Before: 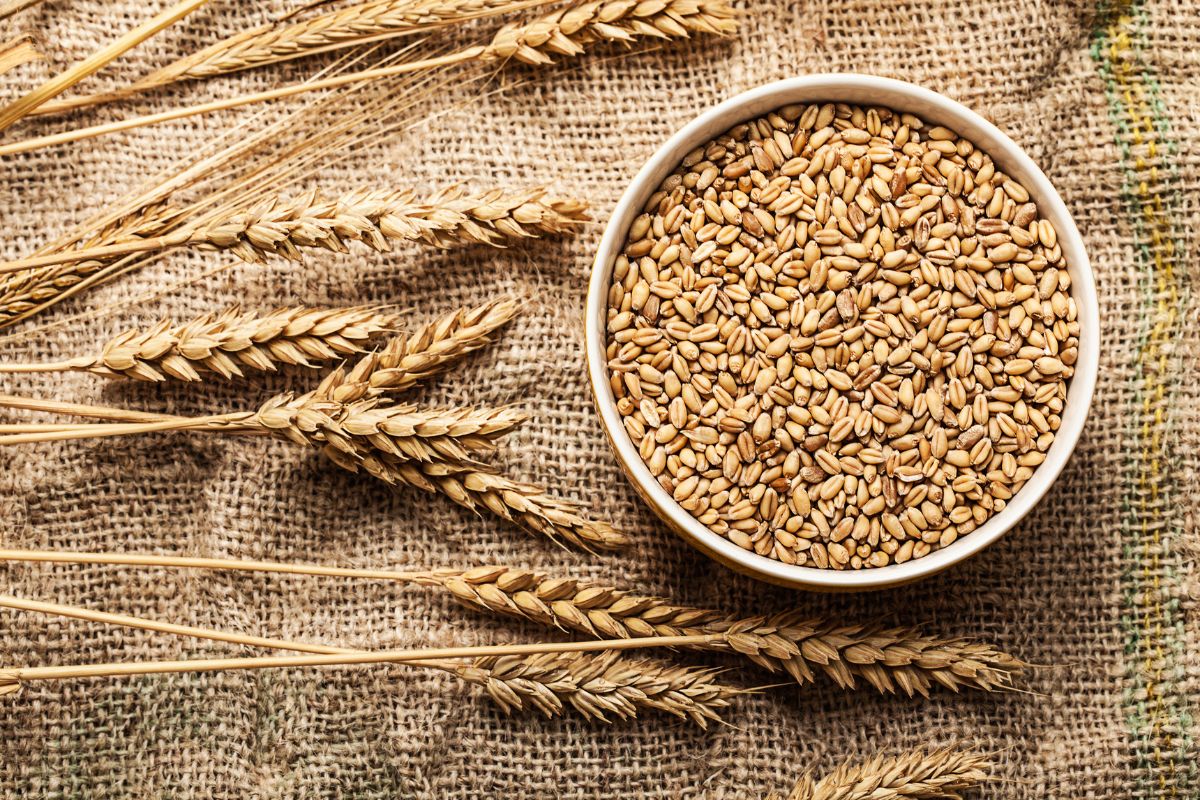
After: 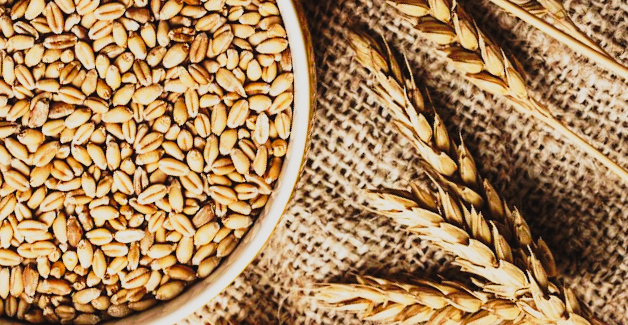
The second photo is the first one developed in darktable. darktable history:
tone curve: curves: ch0 [(0, 0.032) (0.094, 0.08) (0.265, 0.208) (0.41, 0.417) (0.498, 0.496) (0.638, 0.673) (0.819, 0.841) (0.96, 0.899)]; ch1 [(0, 0) (0.161, 0.092) (0.37, 0.302) (0.417, 0.434) (0.495, 0.498) (0.576, 0.589) (0.725, 0.765) (1, 1)]; ch2 [(0, 0) (0.352, 0.403) (0.45, 0.469) (0.521, 0.515) (0.59, 0.579) (1, 1)], preserve colors none
crop and rotate: angle 147.22°, left 9.1%, top 15.579%, right 4.396%, bottom 17.076%
